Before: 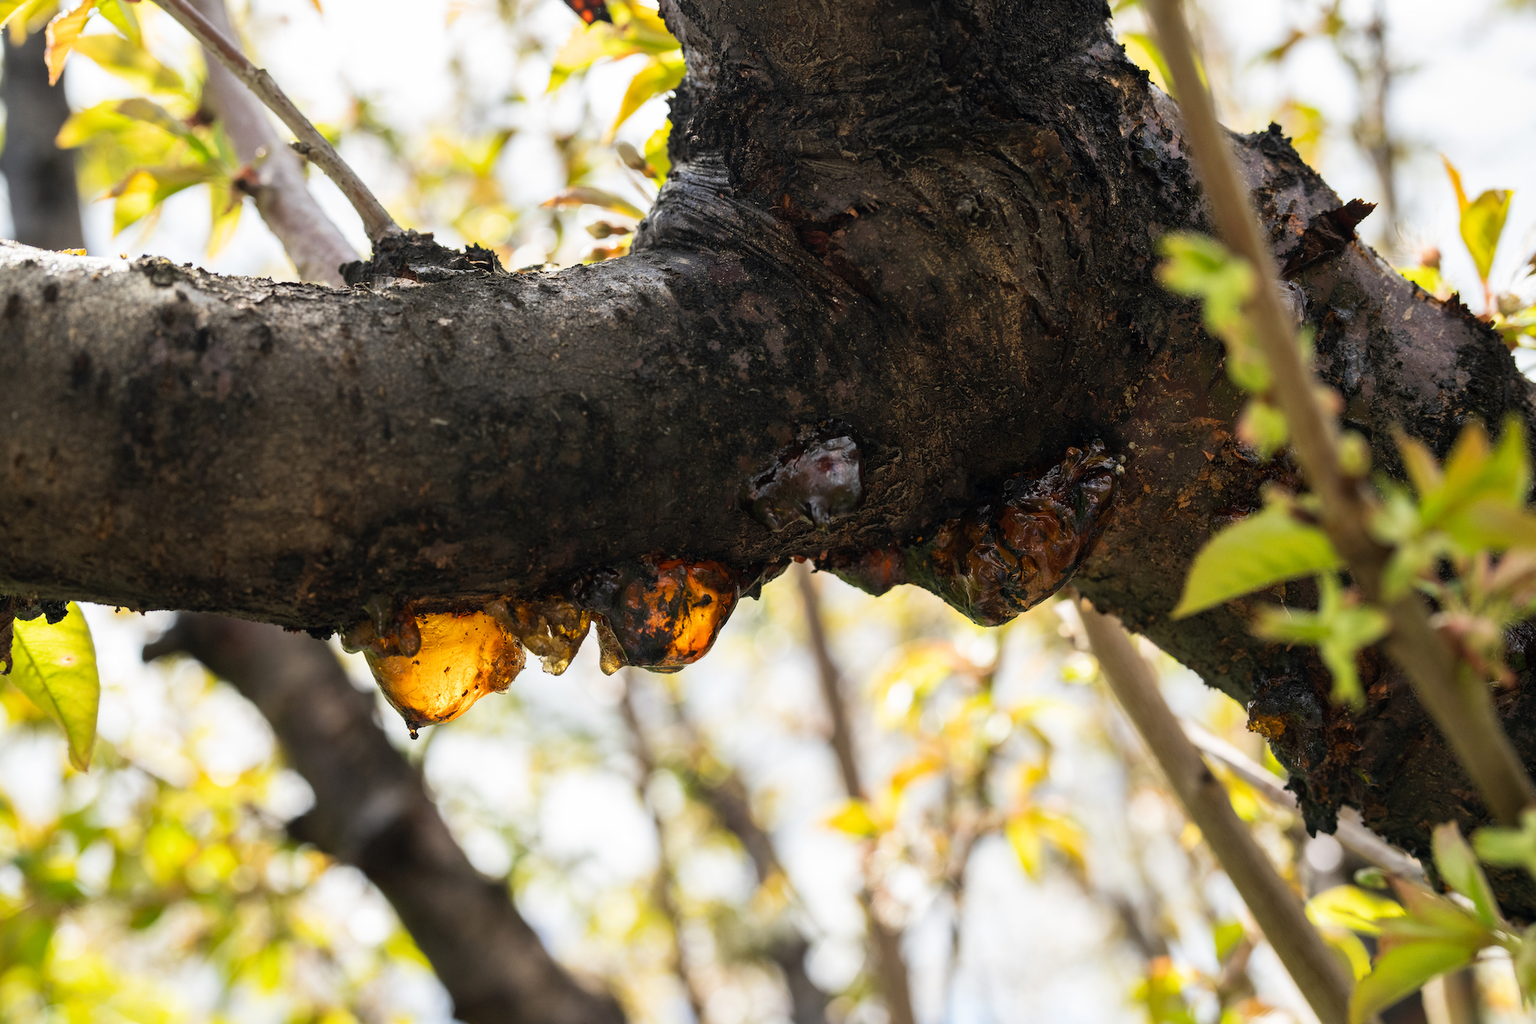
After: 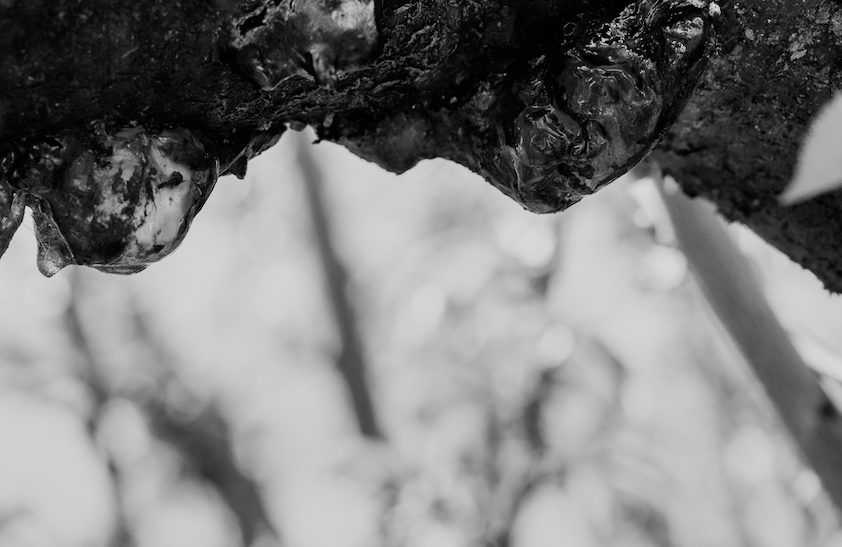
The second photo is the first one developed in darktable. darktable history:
shadows and highlights: soften with gaussian
color contrast: green-magenta contrast 0, blue-yellow contrast 0
crop: left 37.221%, top 45.169%, right 20.63%, bottom 13.777%
filmic rgb: hardness 4.17
